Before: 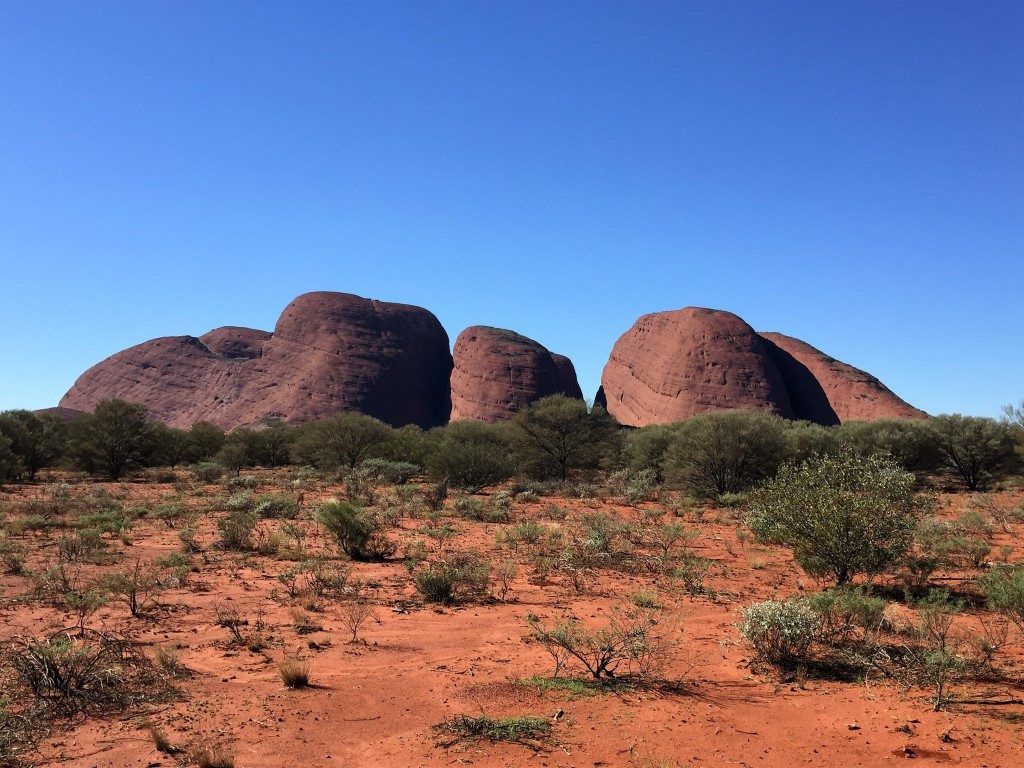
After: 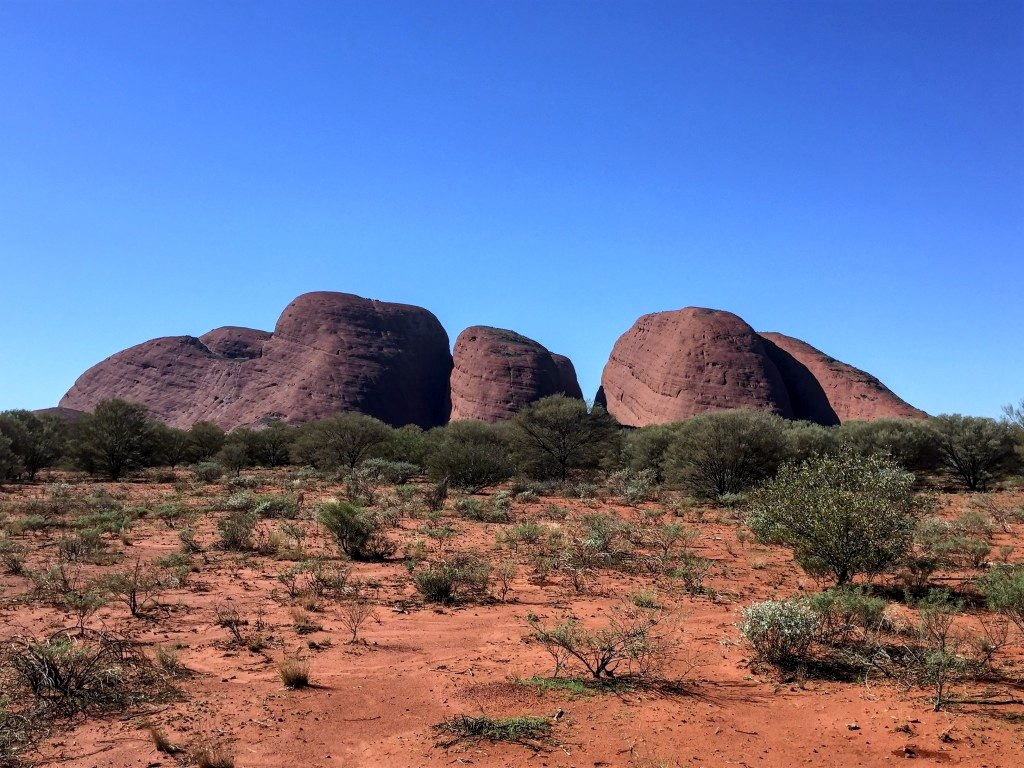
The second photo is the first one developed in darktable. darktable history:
white balance: red 0.954, blue 1.079
local contrast: on, module defaults
